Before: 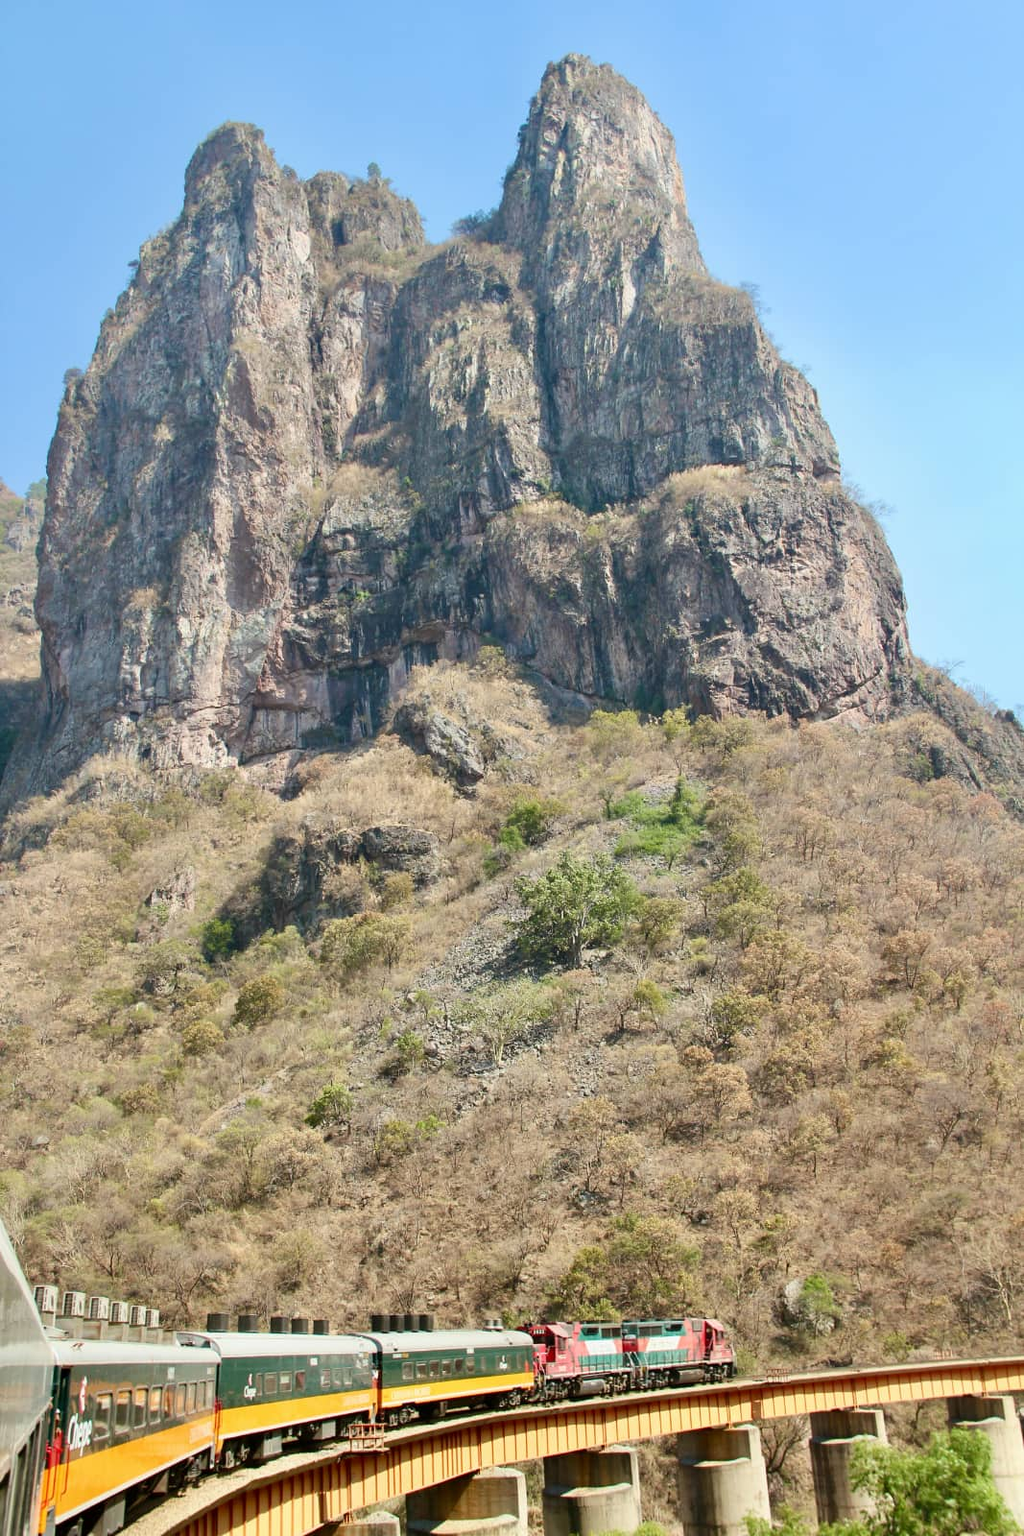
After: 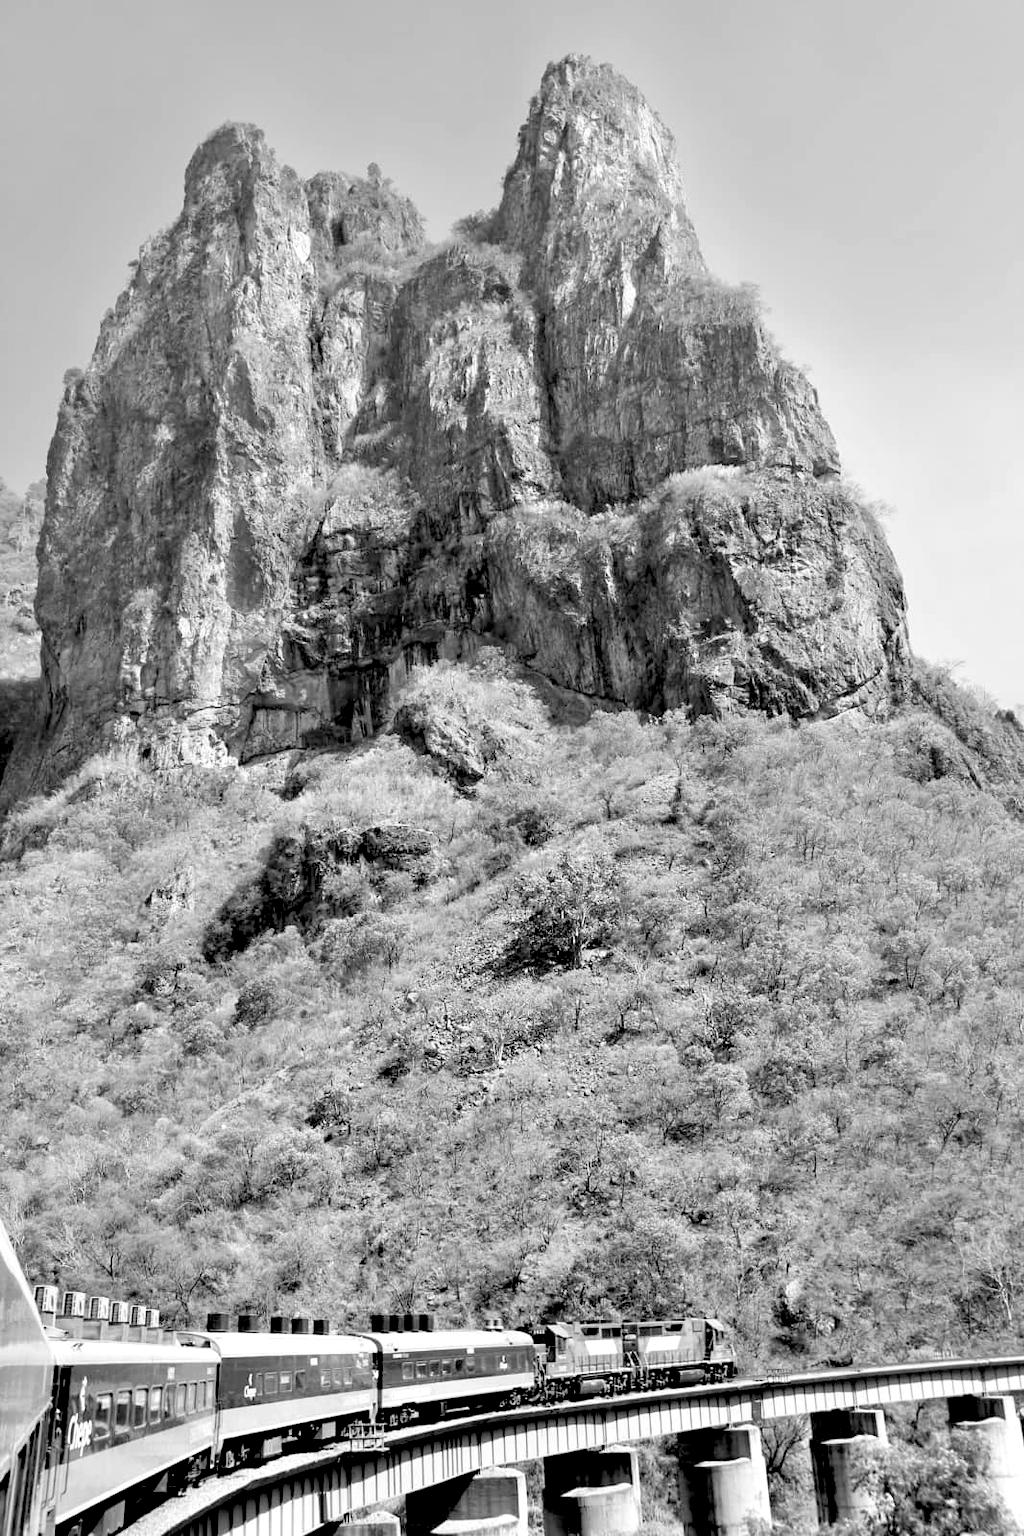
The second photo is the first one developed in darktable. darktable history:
monochrome: a -74.22, b 78.2
exposure: black level correction 0.04, exposure 0.5 EV, compensate highlight preservation false
